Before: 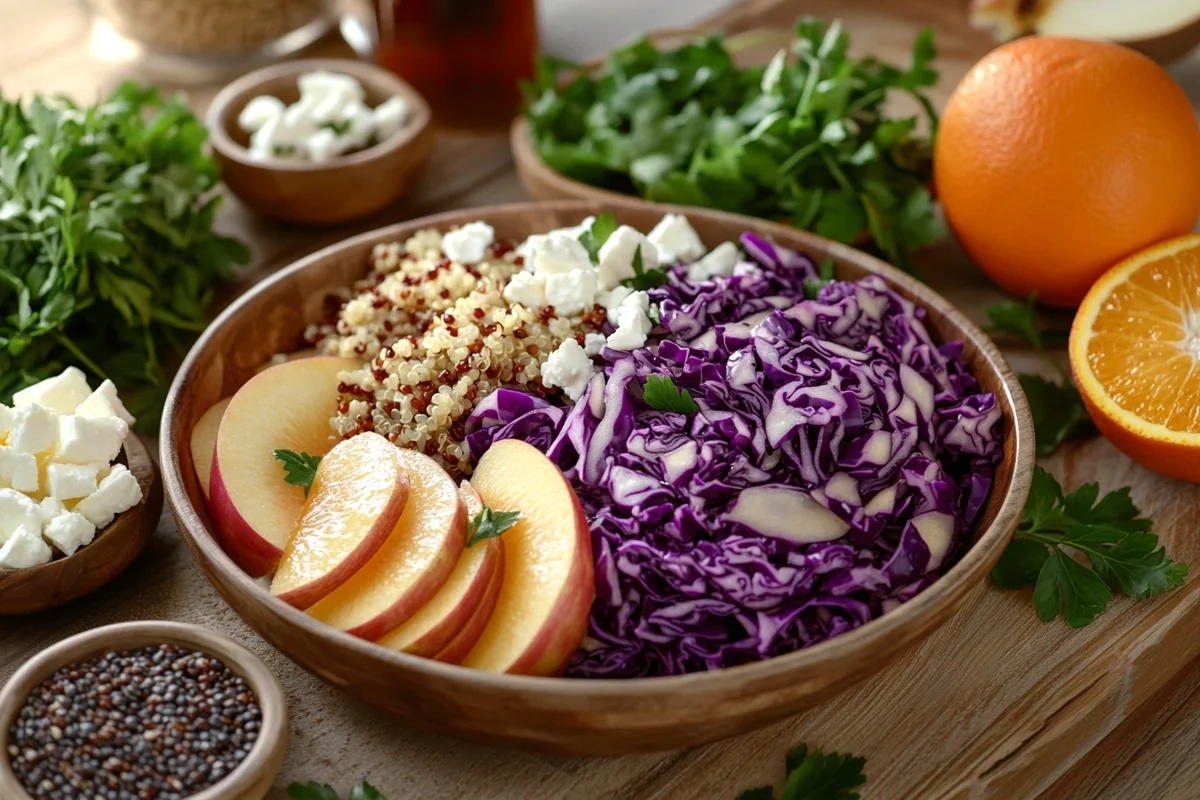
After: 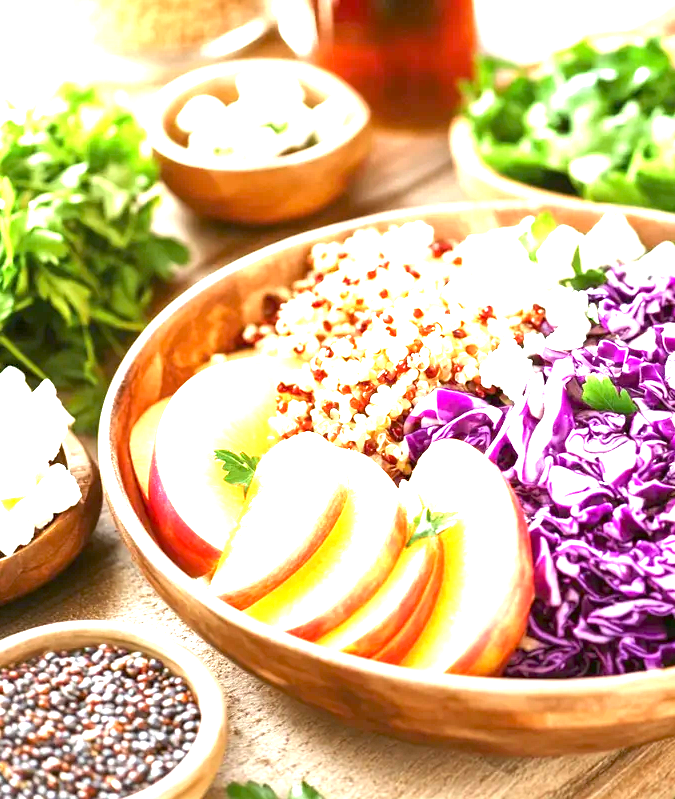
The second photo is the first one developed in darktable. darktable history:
exposure: exposure 3 EV, compensate highlight preservation false
crop: left 5.114%, right 38.589%
